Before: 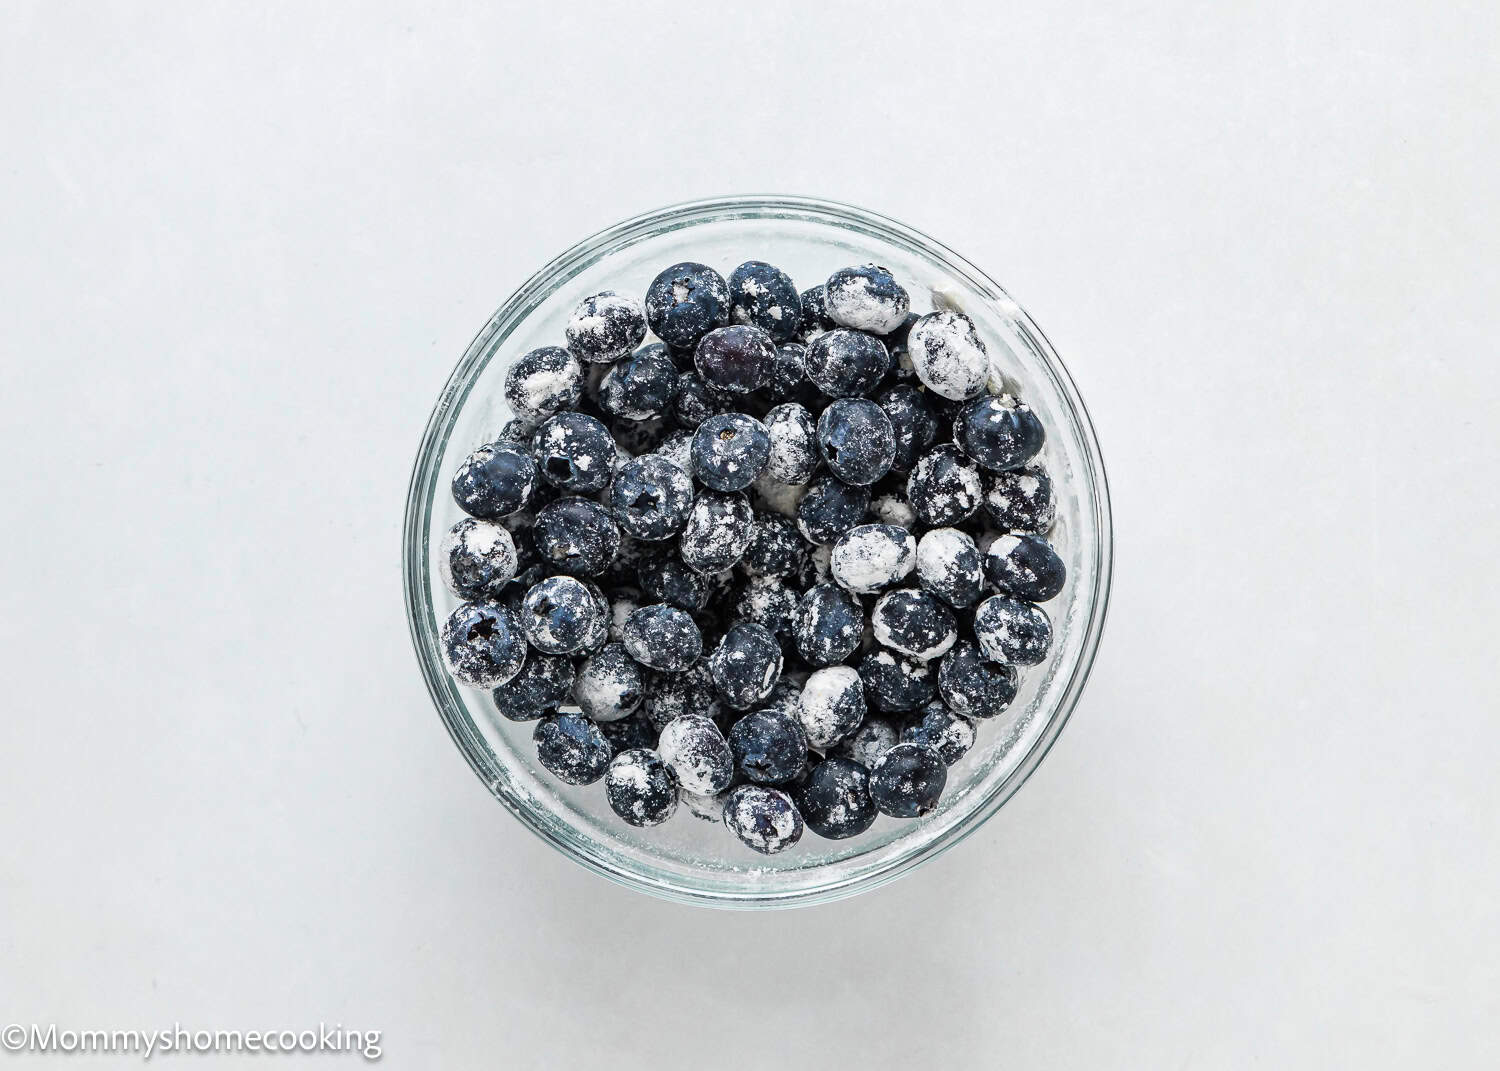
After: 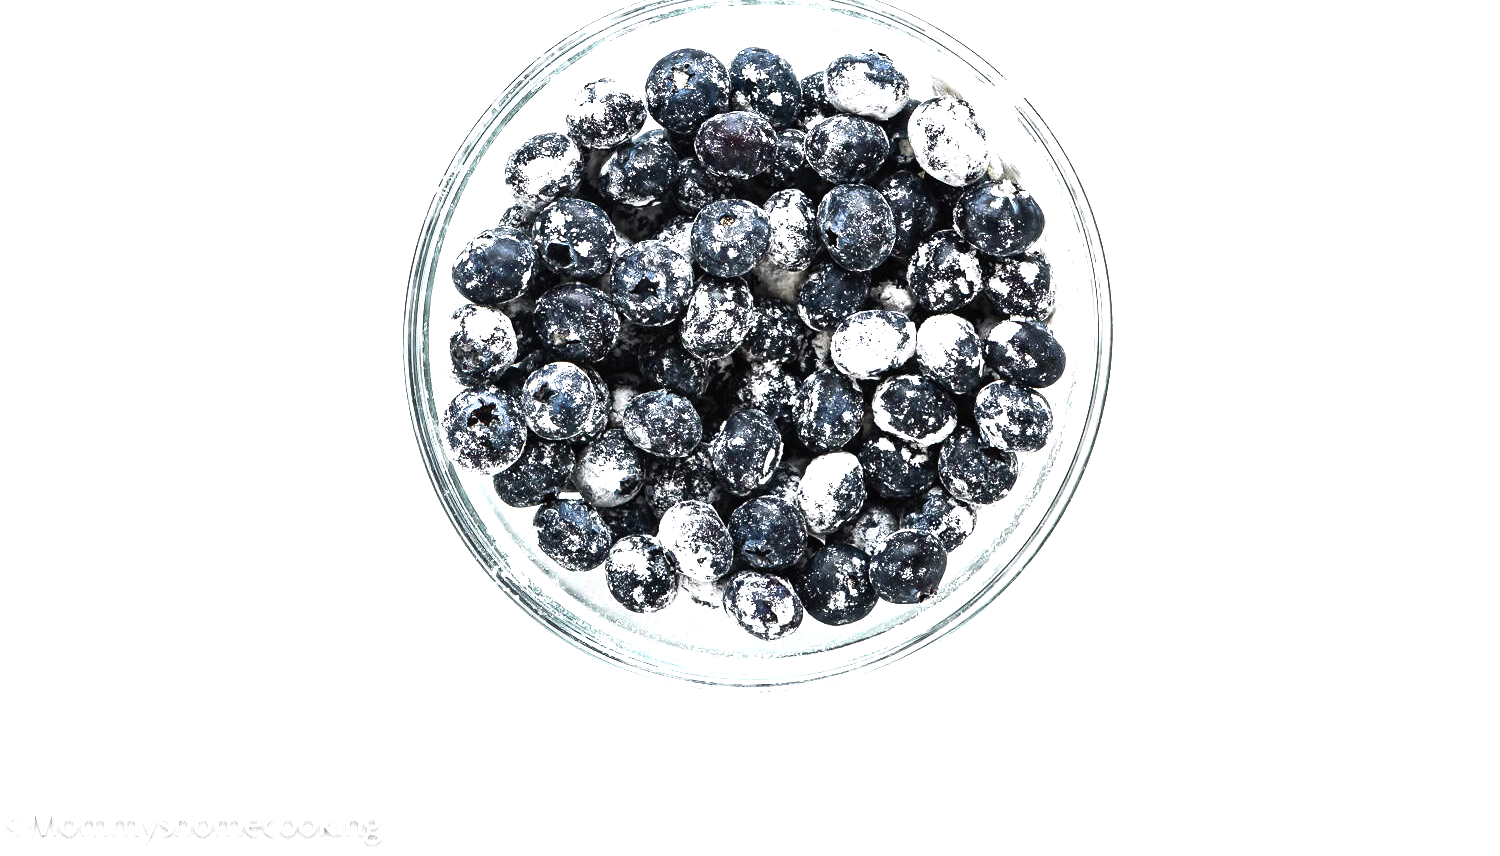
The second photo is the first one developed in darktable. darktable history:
crop and rotate: top 19.998%
color balance rgb: perceptual saturation grading › highlights -31.88%, perceptual saturation grading › mid-tones 5.8%, perceptual saturation grading › shadows 18.12%, perceptual brilliance grading › highlights 3.62%, perceptual brilliance grading › mid-tones -18.12%, perceptual brilliance grading › shadows -41.3%
contrast brightness saturation: contrast -0.02, brightness -0.01, saturation 0.03
exposure: black level correction 0, exposure 1.1 EV, compensate highlight preservation false
